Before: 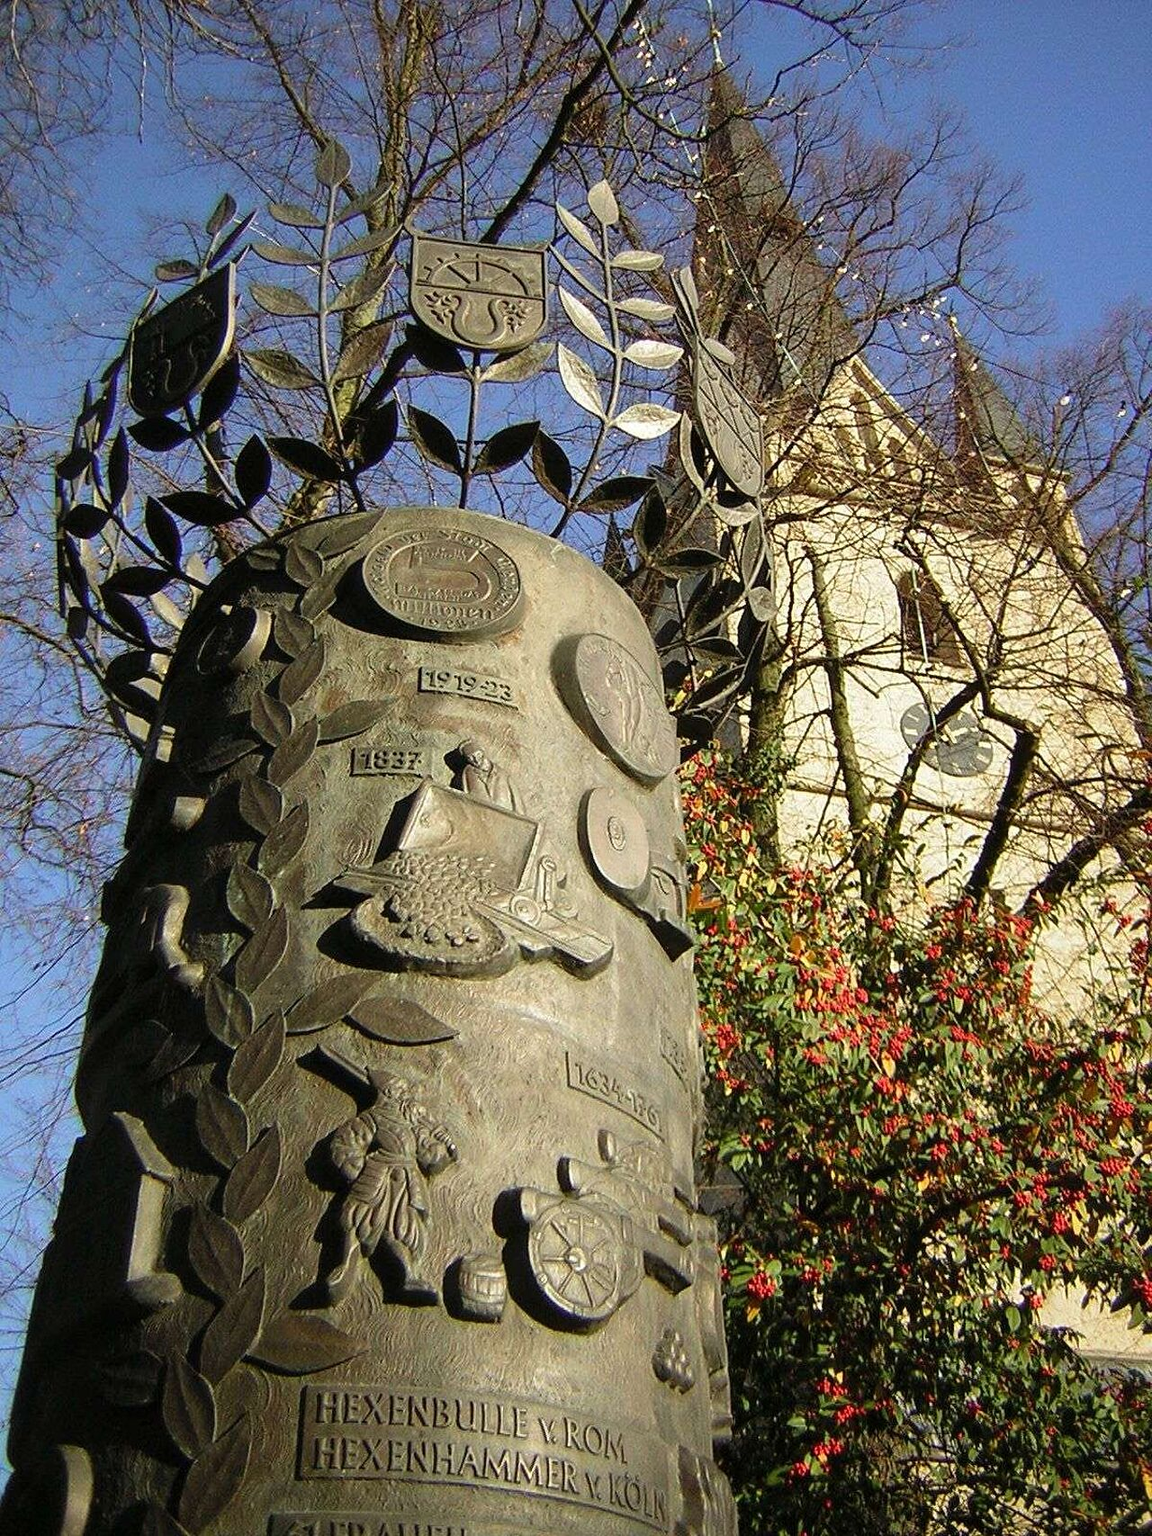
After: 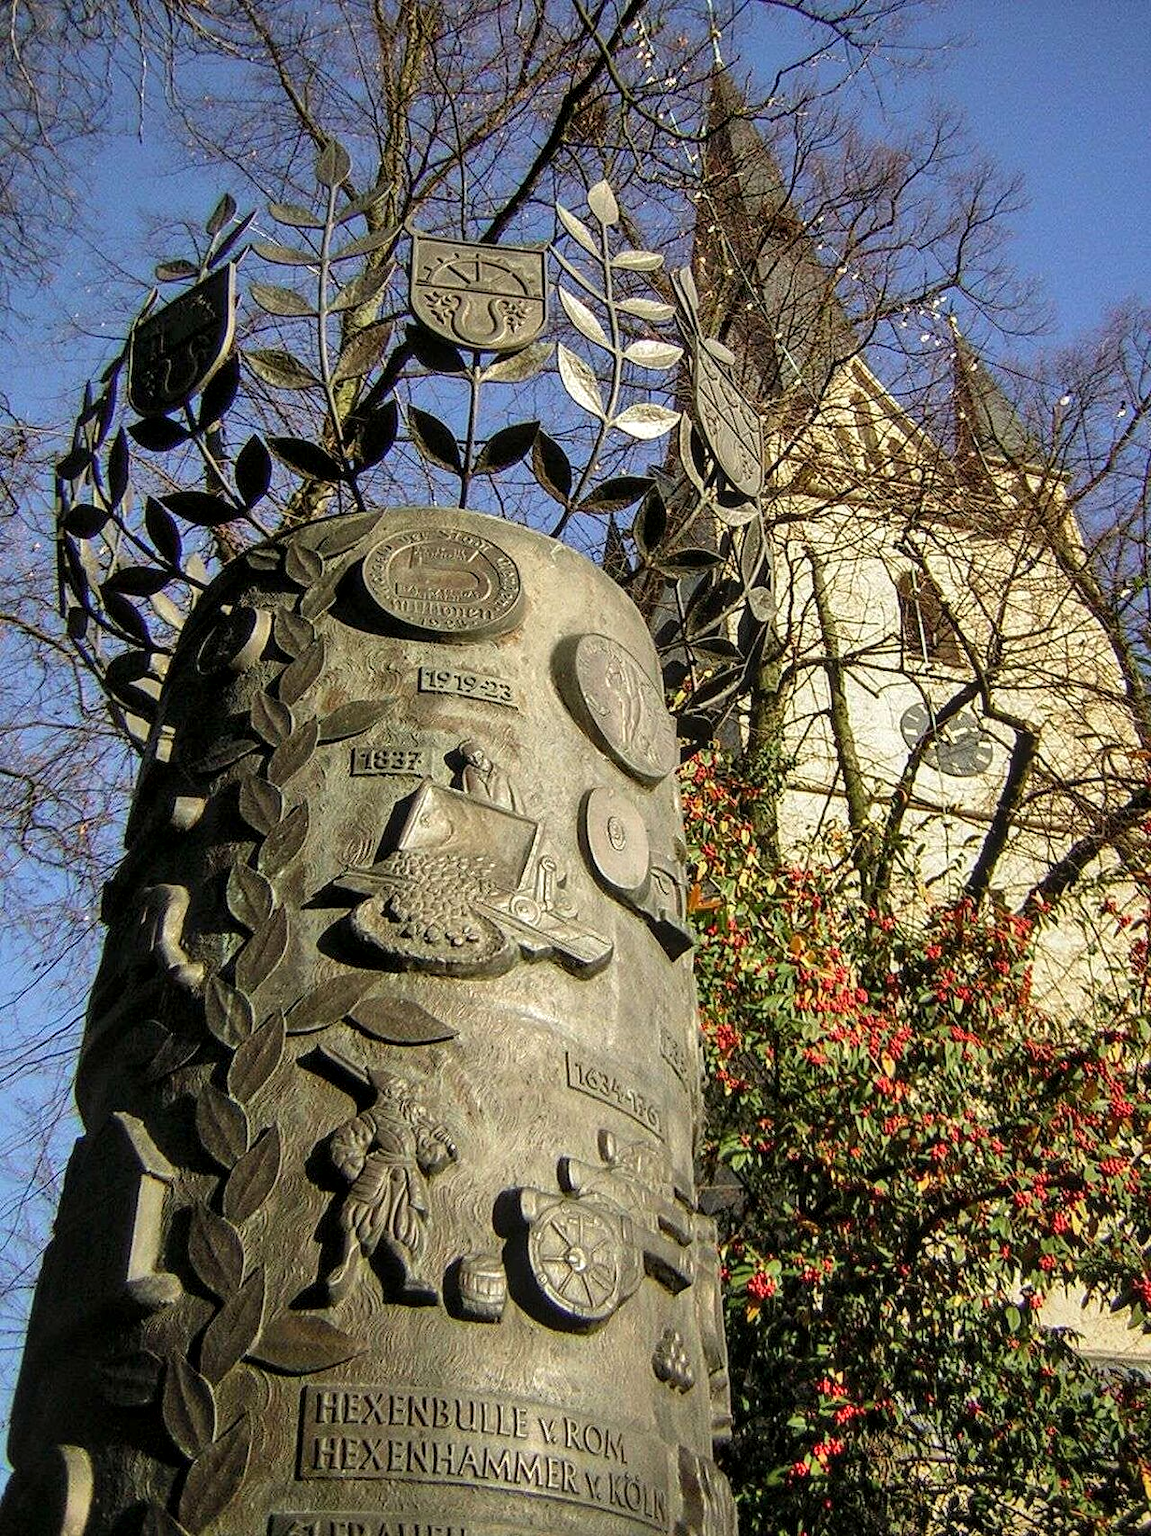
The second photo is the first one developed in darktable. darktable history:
shadows and highlights: soften with gaussian
local contrast: detail 130%
